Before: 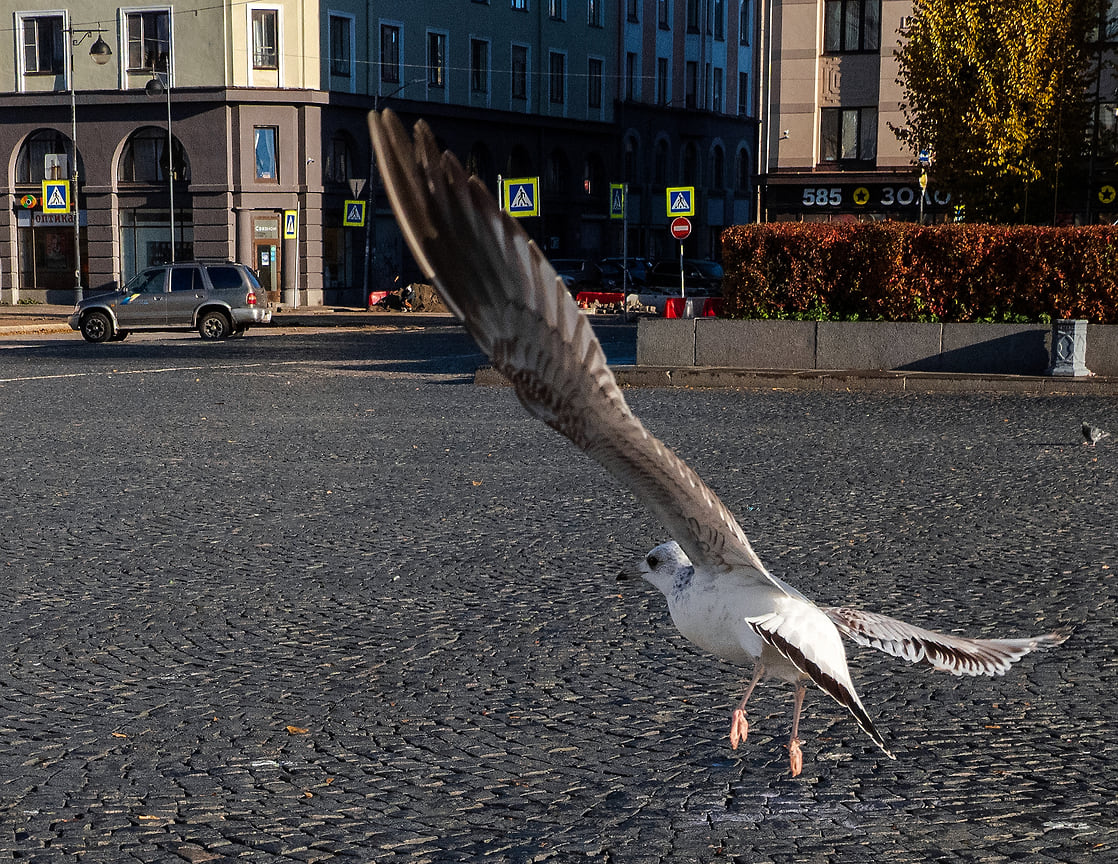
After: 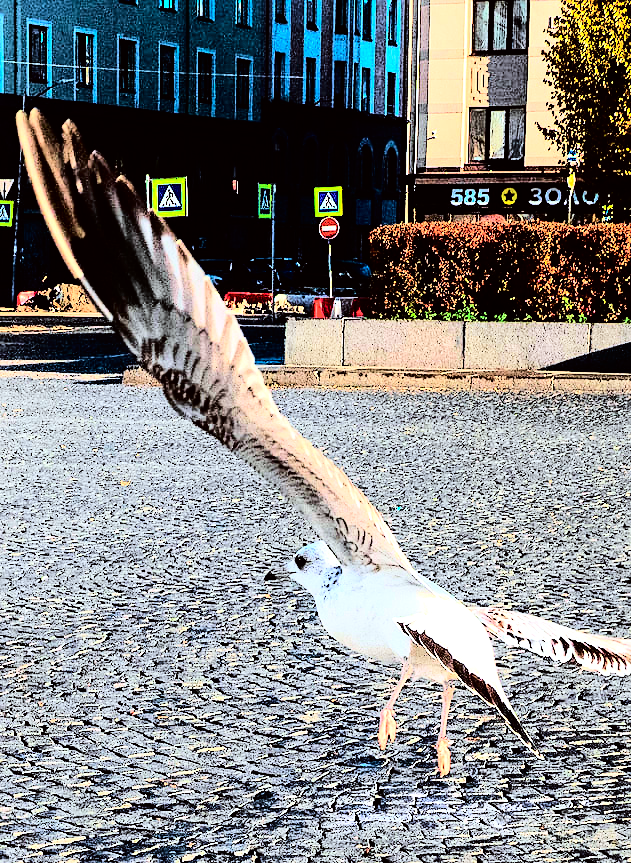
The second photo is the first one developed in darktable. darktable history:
exposure: black level correction 0, exposure 1.457 EV, compensate highlight preservation false
tone curve: curves: ch0 [(0, 0) (0.051, 0.021) (0.11, 0.069) (0.249, 0.235) (0.452, 0.526) (0.596, 0.713) (0.703, 0.83) (0.851, 0.938) (1, 1)]; ch1 [(0, 0) (0.1, 0.038) (0.318, 0.221) (0.413, 0.325) (0.443, 0.412) (0.483, 0.474) (0.503, 0.501) (0.516, 0.517) (0.548, 0.568) (0.569, 0.599) (0.594, 0.634) (0.666, 0.701) (1, 1)]; ch2 [(0, 0) (0.453, 0.435) (0.479, 0.476) (0.504, 0.5) (0.529, 0.537) (0.556, 0.583) (0.584, 0.618) (0.824, 0.815) (1, 1)], color space Lab, independent channels, preserve colors none
color correction: highlights a* -2.9, highlights b* -2.09, shadows a* 2.11, shadows b* 2.65
crop: left 31.539%, top 0.018%, right 11.935%
base curve: curves: ch0 [(0, 0) (0.036, 0.01) (0.123, 0.254) (0.258, 0.504) (0.507, 0.748) (1, 1)]
sharpen: amount 0.201
color balance rgb: perceptual saturation grading › global saturation 9.706%, global vibrance 14.814%
